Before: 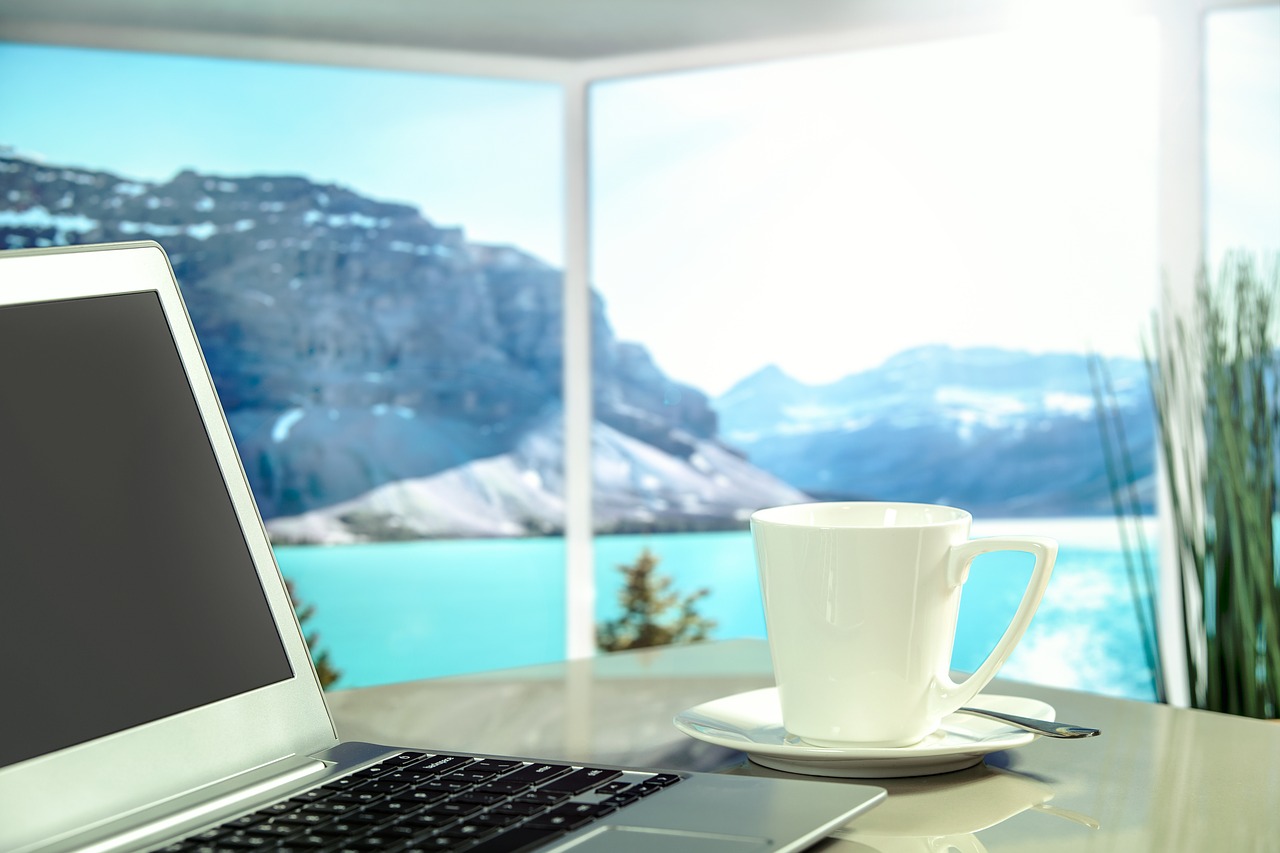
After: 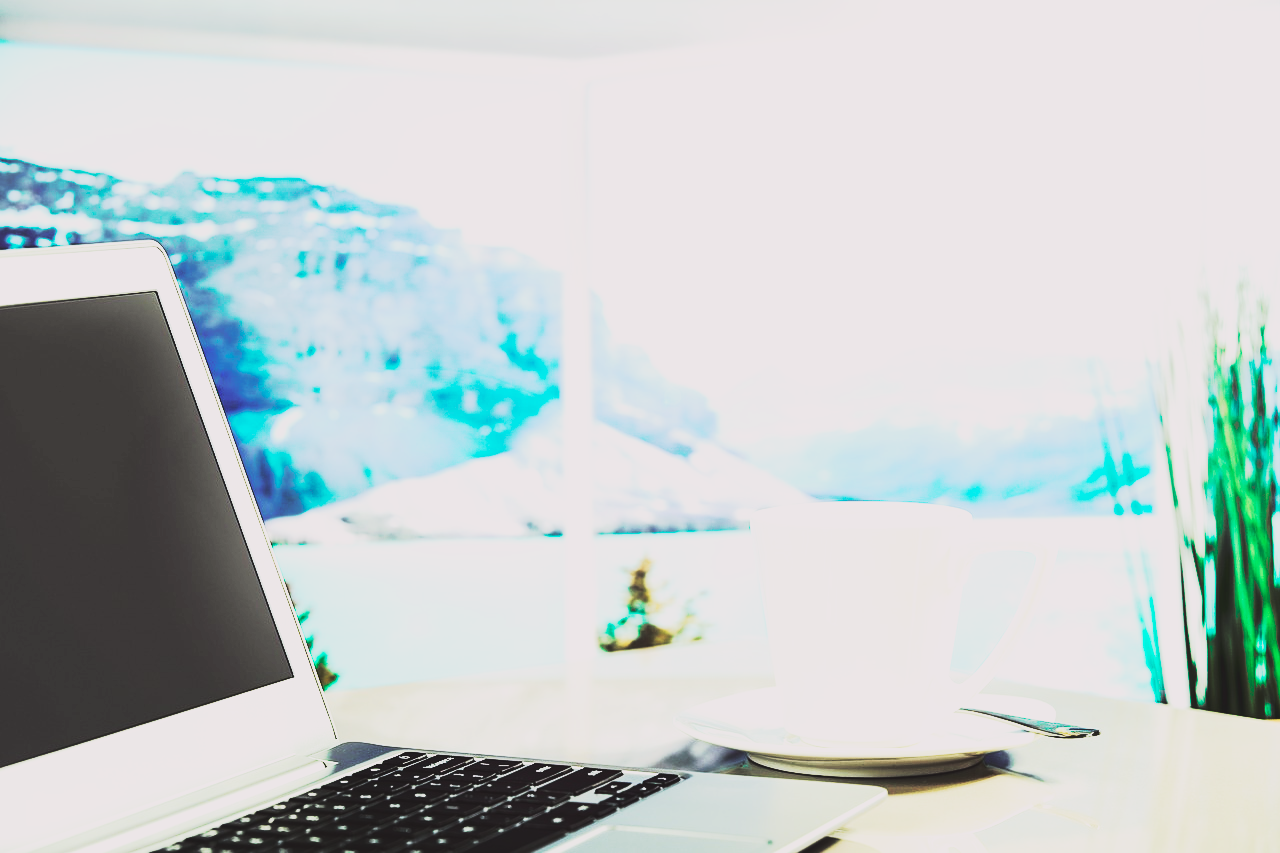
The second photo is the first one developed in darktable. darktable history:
tone curve: curves: ch0 [(0, 0.032) (0.094, 0.08) (0.265, 0.208) (0.41, 0.417) (0.498, 0.496) (0.638, 0.673) (0.819, 0.841) (0.96, 0.899)]; ch1 [(0, 0) (0.161, 0.092) (0.37, 0.302) (0.417, 0.434) (0.495, 0.504) (0.576, 0.589) (0.725, 0.765) (1, 1)]; ch2 [(0, 0) (0.352, 0.403) (0.45, 0.469) (0.521, 0.515) (0.59, 0.579) (1, 1)], color space Lab, independent channels
base curve: curves: ch0 [(0, 0.015) (0.085, 0.116) (0.134, 0.298) (0.19, 0.545) (0.296, 0.764) (0.599, 0.982) (1, 1)], preserve colors none
